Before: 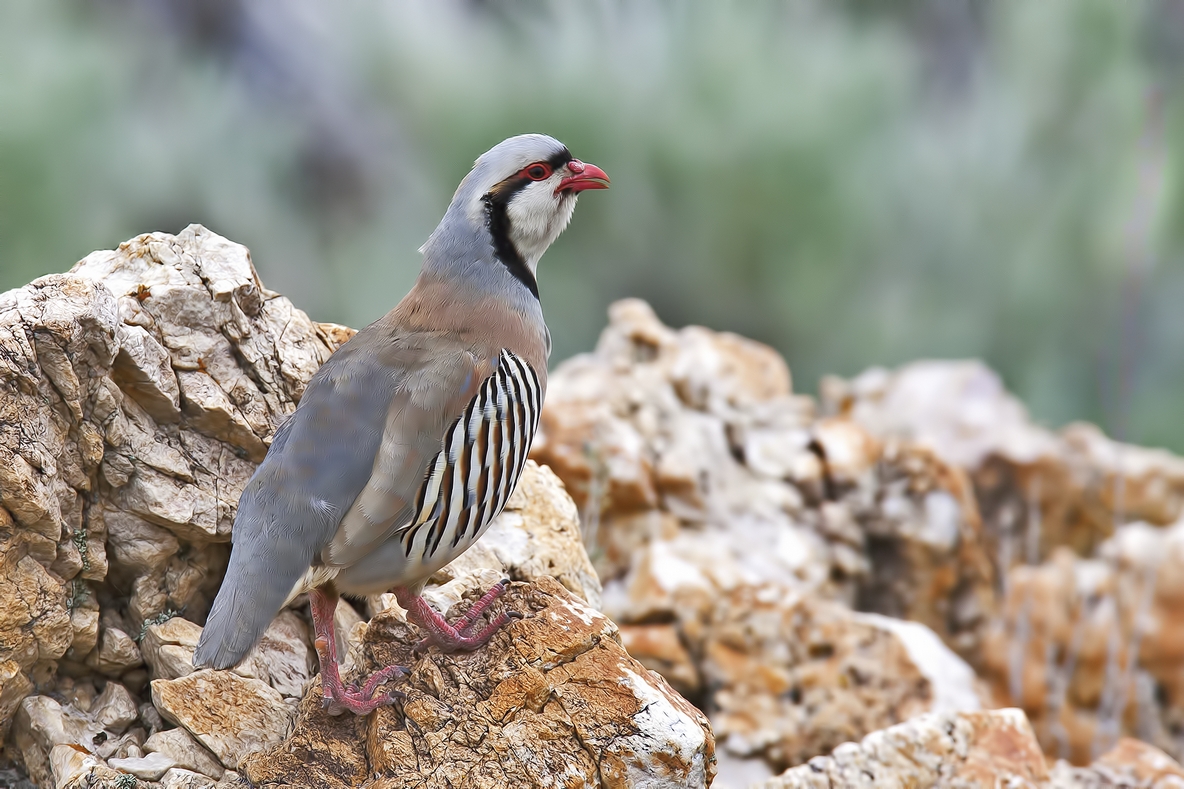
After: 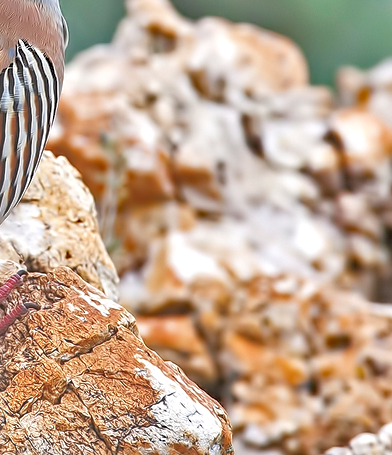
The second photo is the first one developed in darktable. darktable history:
sharpen: radius 1.864, amount 0.398, threshold 1.271
crop: left 40.878%, top 39.176%, right 25.993%, bottom 3.081%
exposure: black level correction -0.015, exposure -0.125 EV, compensate highlight preservation false
local contrast: detail 130%
tone equalizer: -7 EV 0.15 EV, -6 EV 0.6 EV, -5 EV 1.15 EV, -4 EV 1.33 EV, -3 EV 1.15 EV, -2 EV 0.6 EV, -1 EV 0.15 EV, mask exposure compensation -0.5 EV
haze removal: strength 0.42, compatibility mode true, adaptive false
